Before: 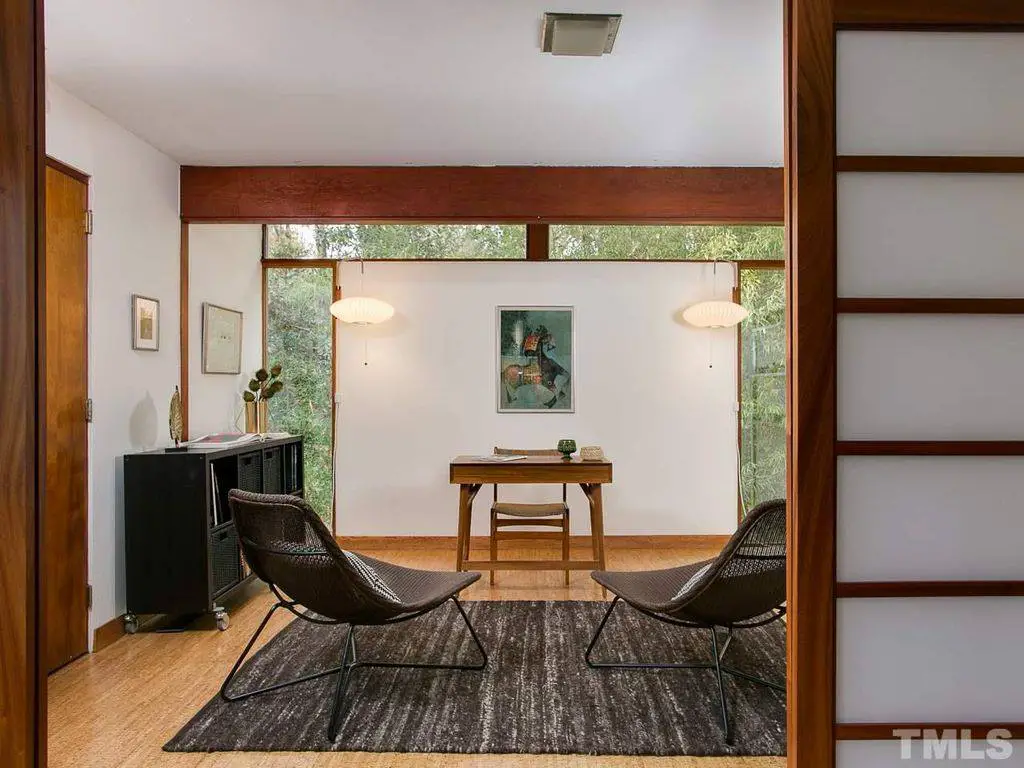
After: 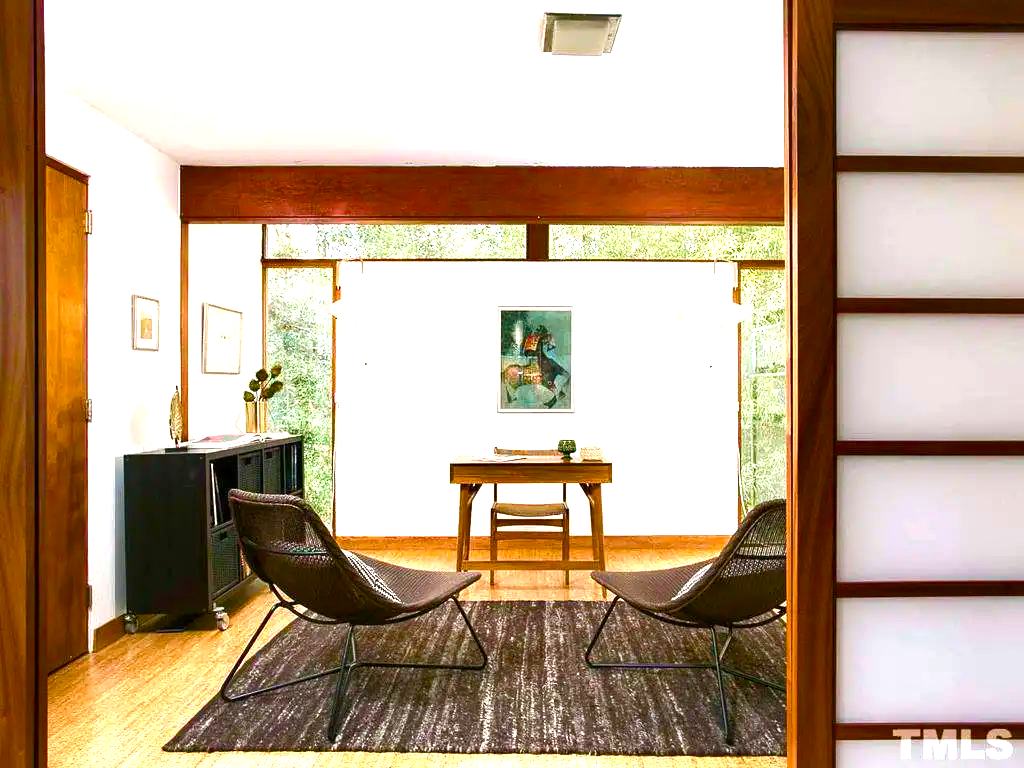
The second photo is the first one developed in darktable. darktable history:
exposure: exposure 0.564 EV, compensate highlight preservation false
tone equalizer: -8 EV -0.001 EV, -7 EV 0.001 EV, -6 EV -0.002 EV, -5 EV -0.003 EV, -4 EV -0.062 EV, -3 EV -0.222 EV, -2 EV -0.267 EV, -1 EV 0.105 EV, +0 EV 0.303 EV
color balance rgb: linear chroma grading › shadows -2.2%, linear chroma grading › highlights -15%, linear chroma grading › global chroma -10%, linear chroma grading › mid-tones -10%, perceptual saturation grading › global saturation 45%, perceptual saturation grading › highlights -50%, perceptual saturation grading › shadows 30%, perceptual brilliance grading › global brilliance 18%, global vibrance 45%
velvia: strength 15%
